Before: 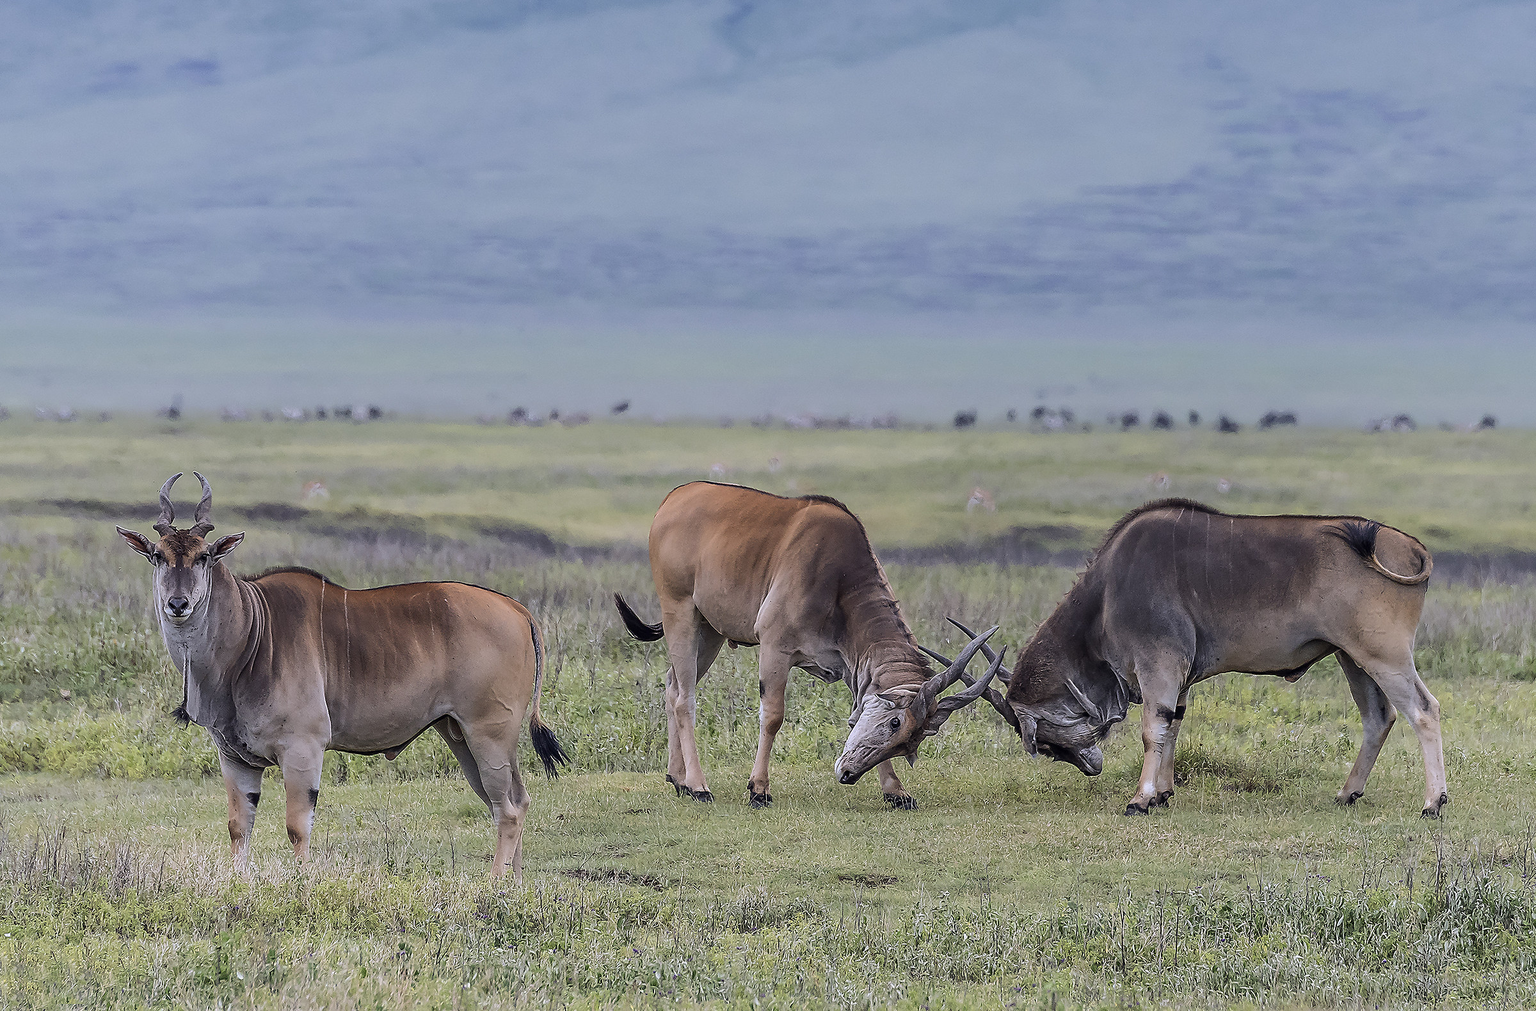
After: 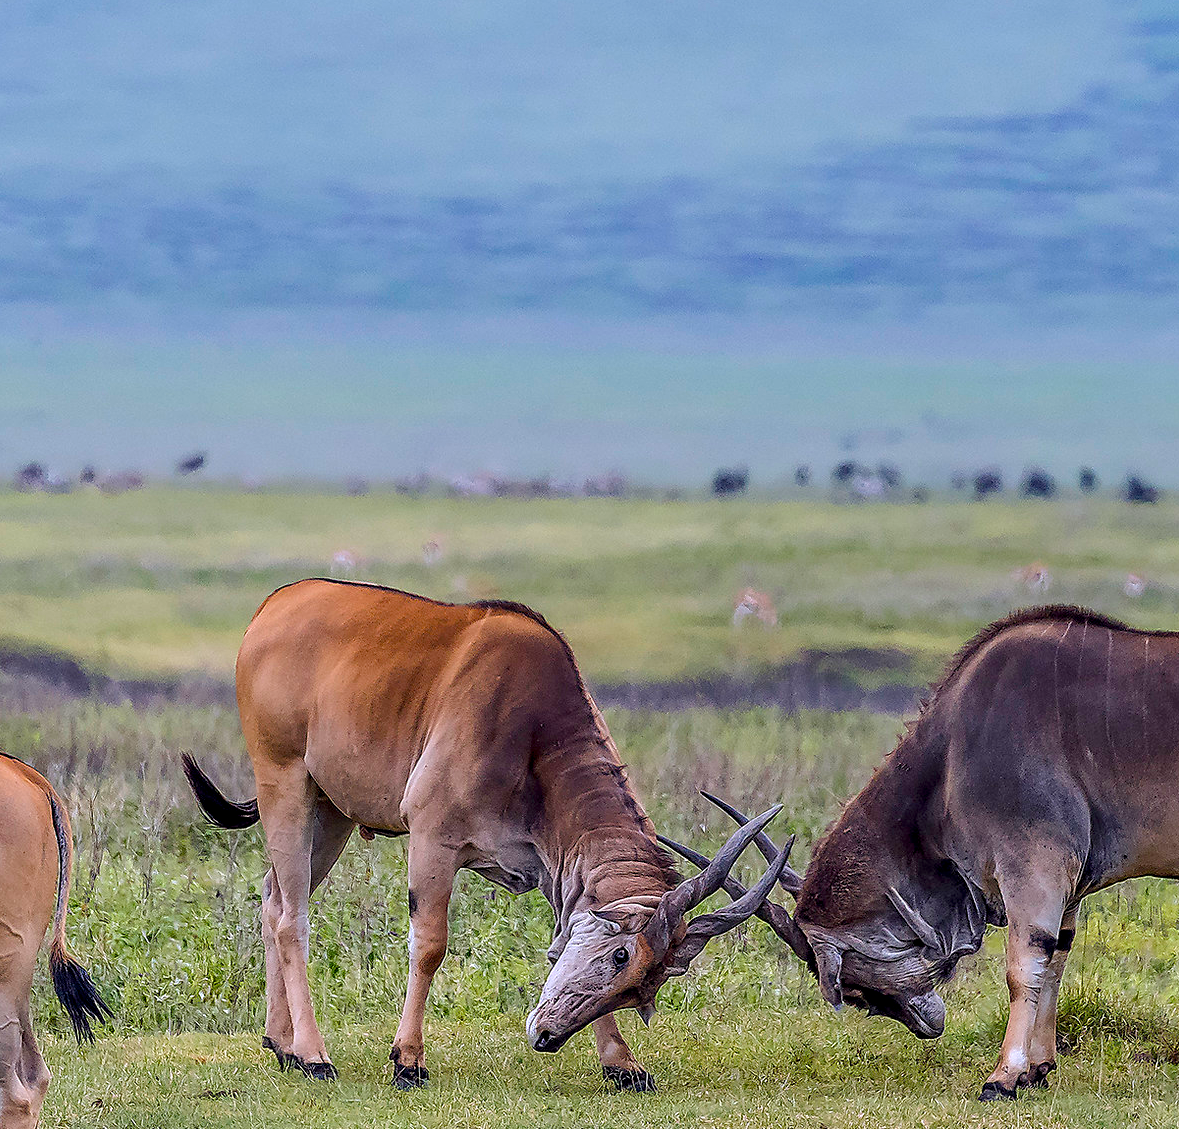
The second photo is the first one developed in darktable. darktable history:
exposure: black level correction 0.001, exposure 0.144 EV, compensate exposure bias true, compensate highlight preservation false
local contrast: on, module defaults
color balance rgb: perceptual saturation grading › global saturation 20%, perceptual saturation grading › highlights -25.594%, perceptual saturation grading › shadows 23.929%, global vibrance 50.809%
crop: left 32.454%, top 11.002%, right 18.417%, bottom 17.451%
